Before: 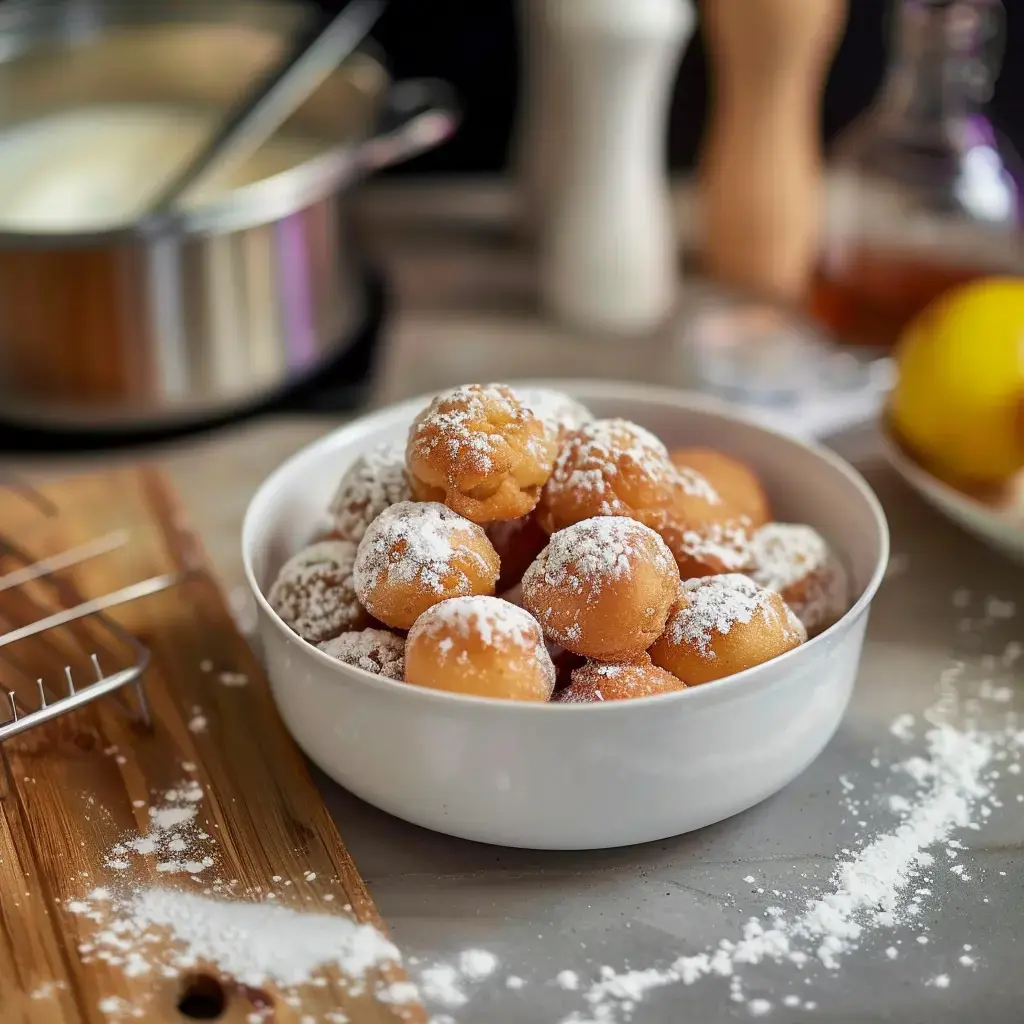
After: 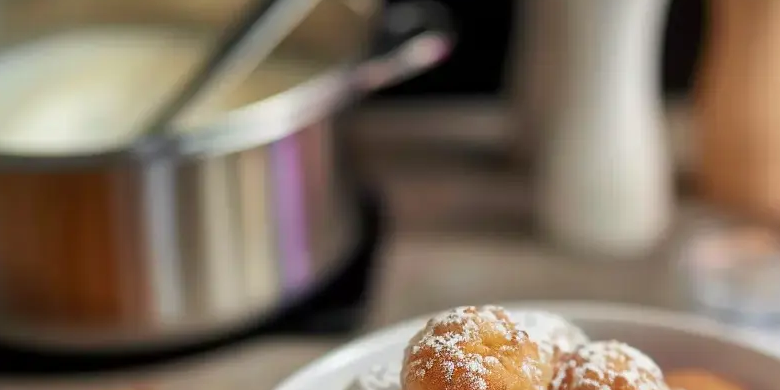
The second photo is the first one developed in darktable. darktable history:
color calibration: illuminant same as pipeline (D50), adaptation none (bypass), gamut compression 1.72
crop: left 0.579%, top 7.627%, right 23.167%, bottom 54.275%
